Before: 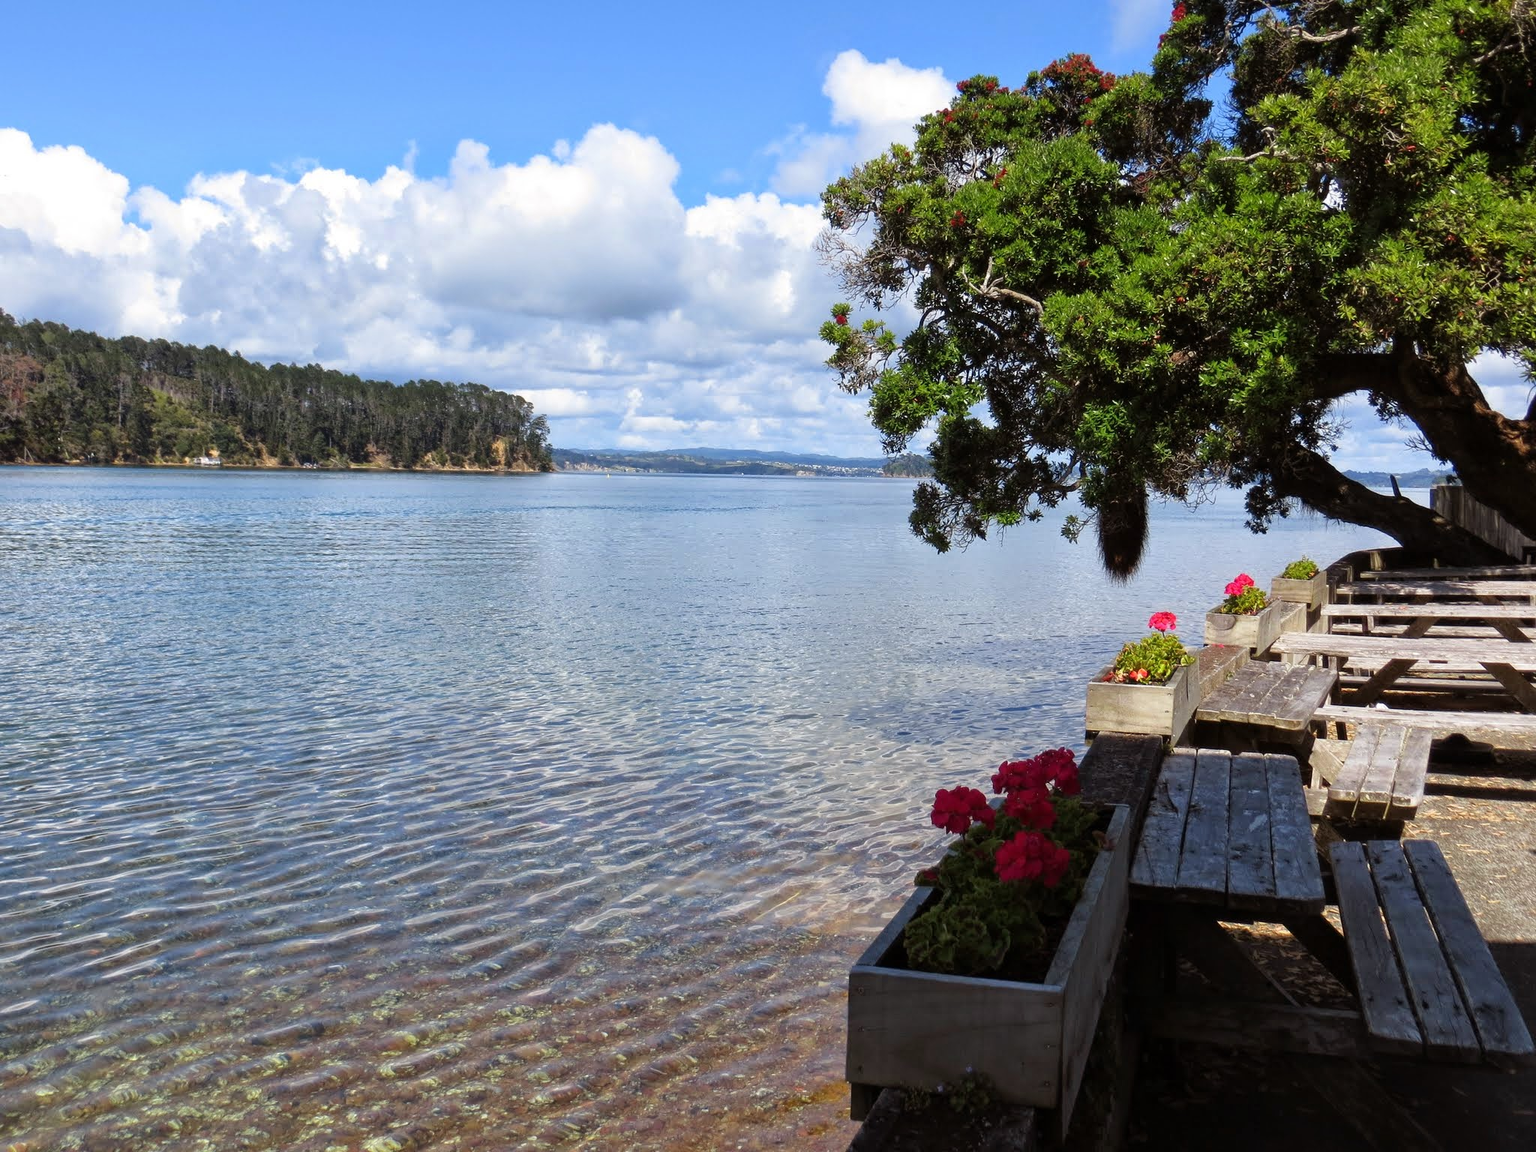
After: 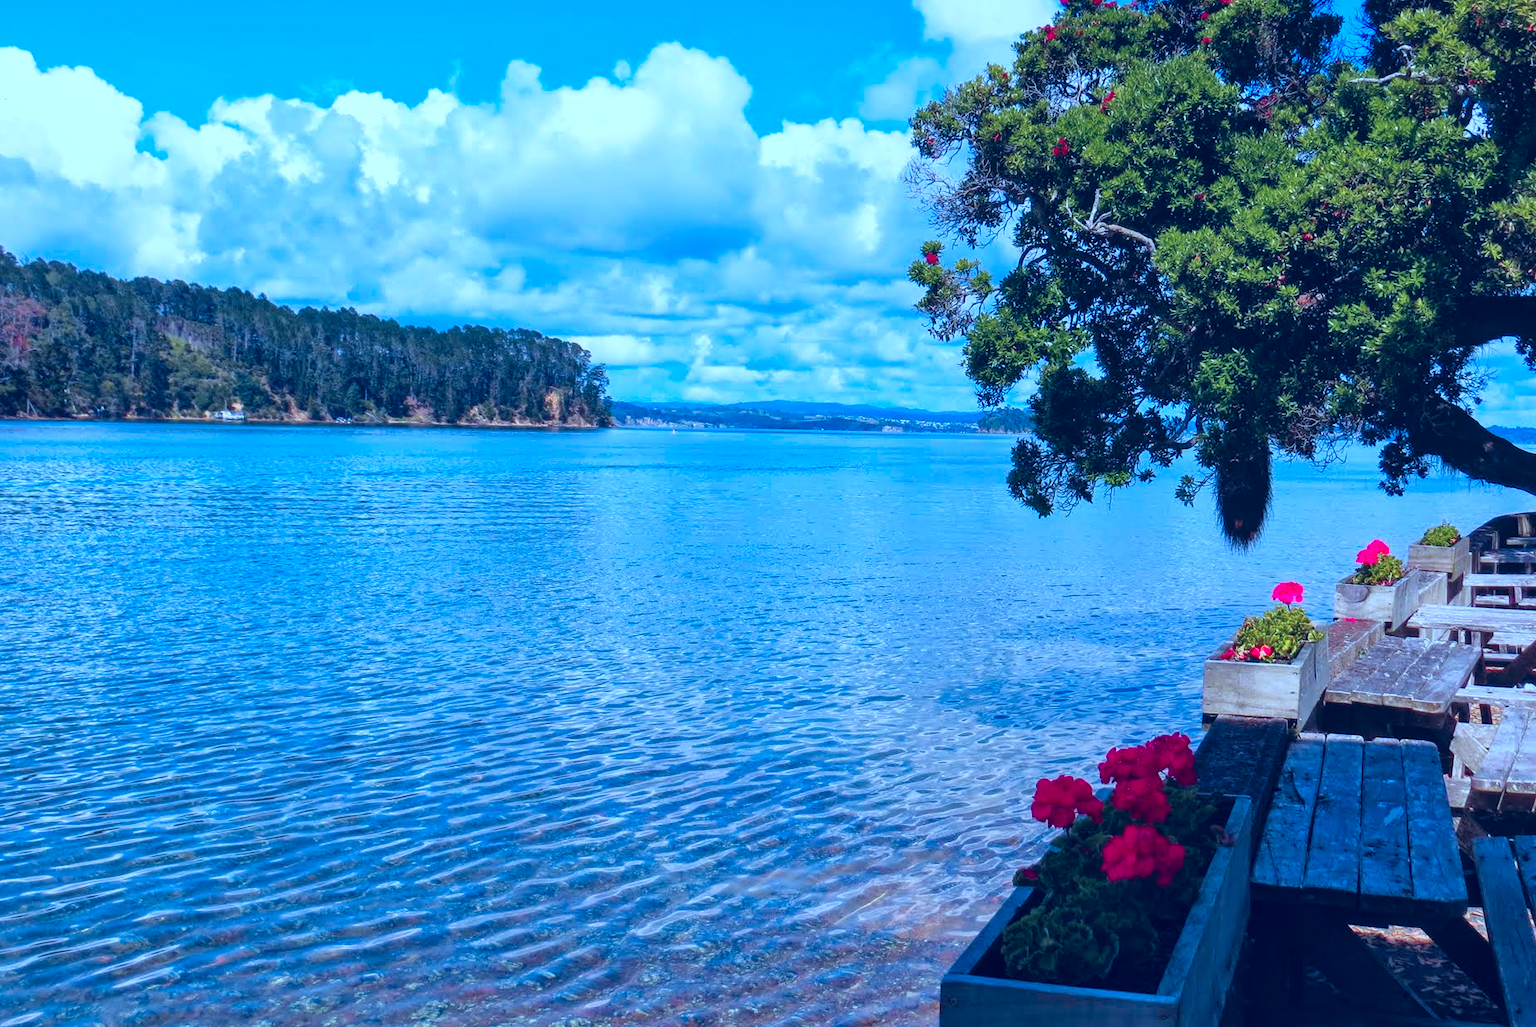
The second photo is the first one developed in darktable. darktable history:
crop: top 7.49%, right 9.717%, bottom 11.943%
shadows and highlights: shadows 30.86, highlights 0, soften with gaussian
local contrast: detail 110%
color calibration: output R [1.003, 0.027, -0.041, 0], output G [-0.018, 1.043, -0.038, 0], output B [0.071, -0.086, 1.017, 0], illuminant as shot in camera, x 0.359, y 0.362, temperature 4570.54 K
tone curve: curves: ch1 [(0, 0) (0.108, 0.197) (0.5, 0.5) (0.681, 0.885) (1, 1)]; ch2 [(0, 0) (0.28, 0.151) (1, 1)], color space Lab, independent channels
white balance: red 0.976, blue 1.04
